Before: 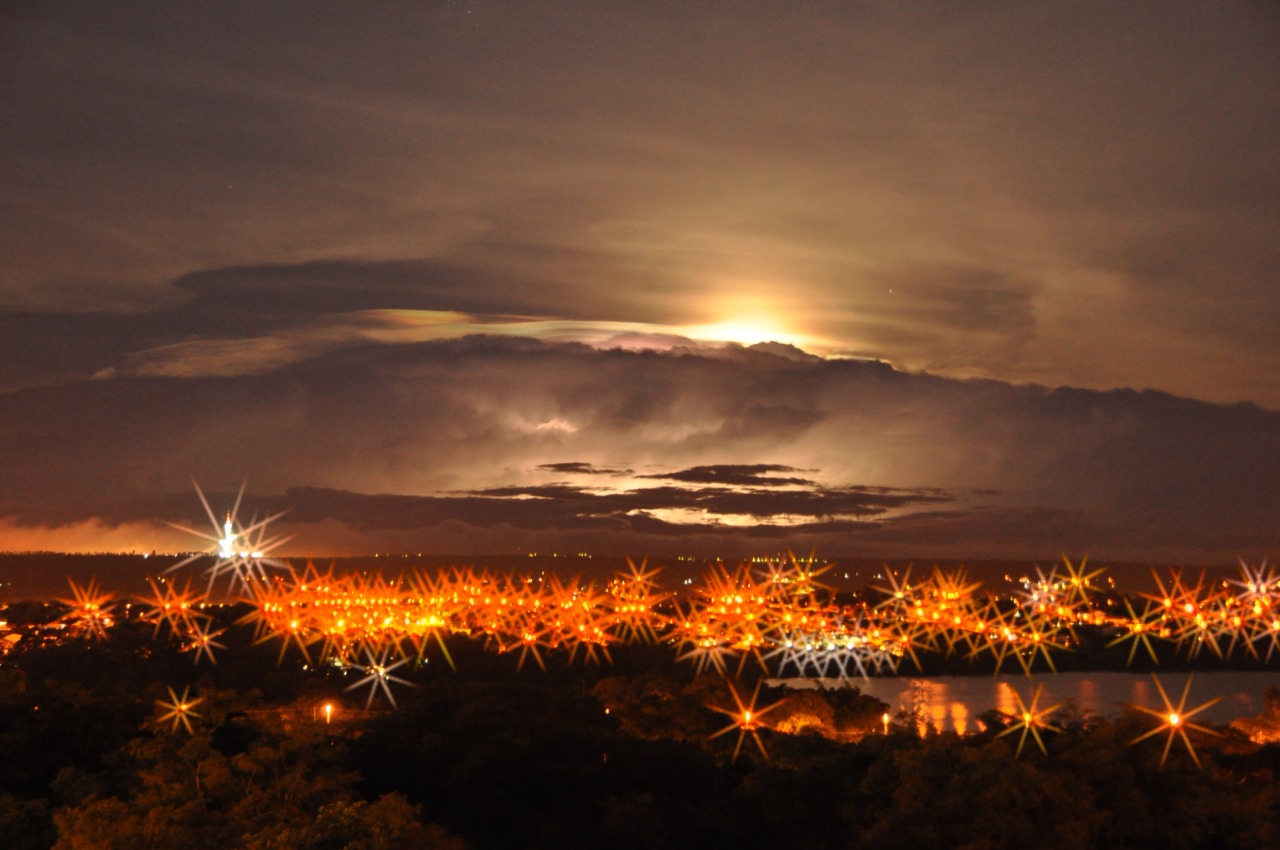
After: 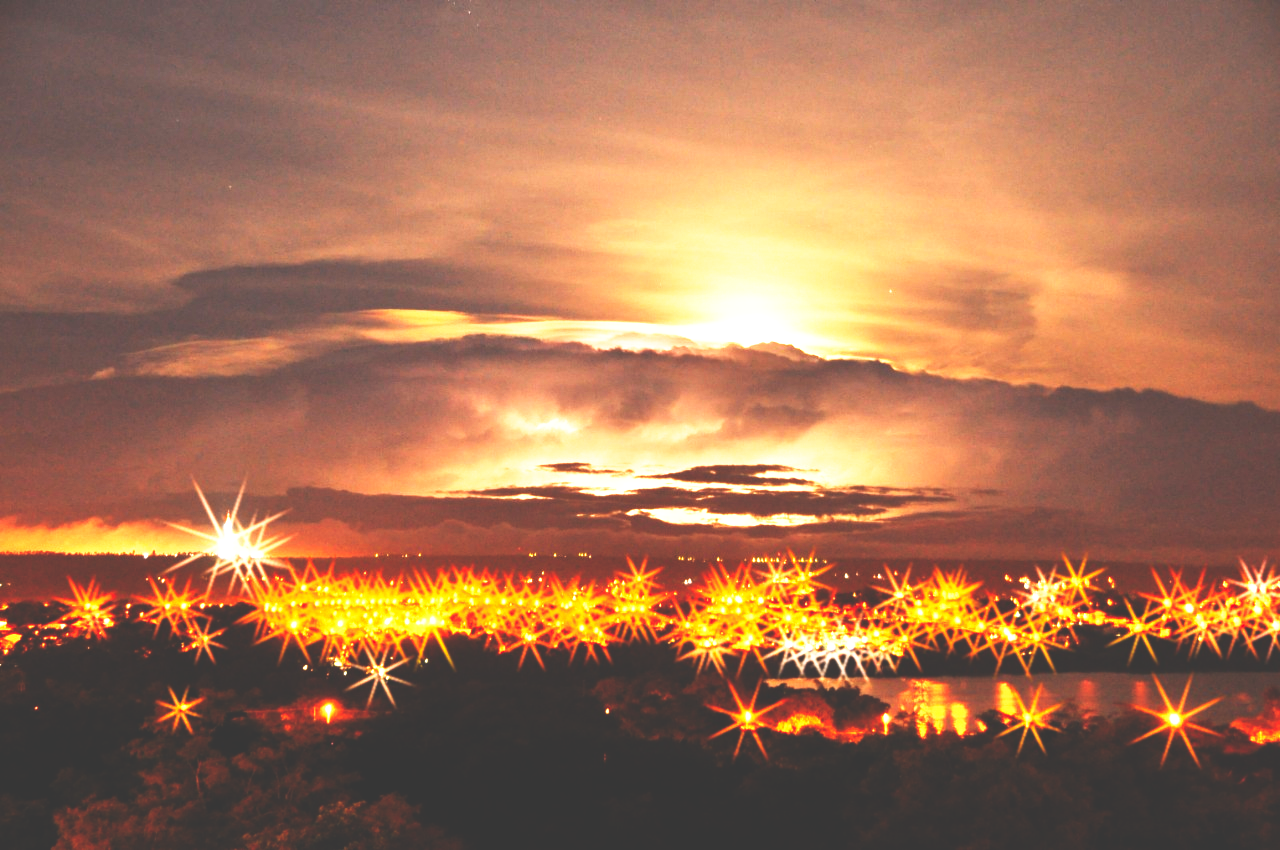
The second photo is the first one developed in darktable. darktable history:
base curve: curves: ch0 [(0, 0.036) (0.007, 0.037) (0.604, 0.887) (1, 1)], preserve colors none
exposure: black level correction 0, exposure 1.3 EV, compensate exposure bias true, compensate highlight preservation false
